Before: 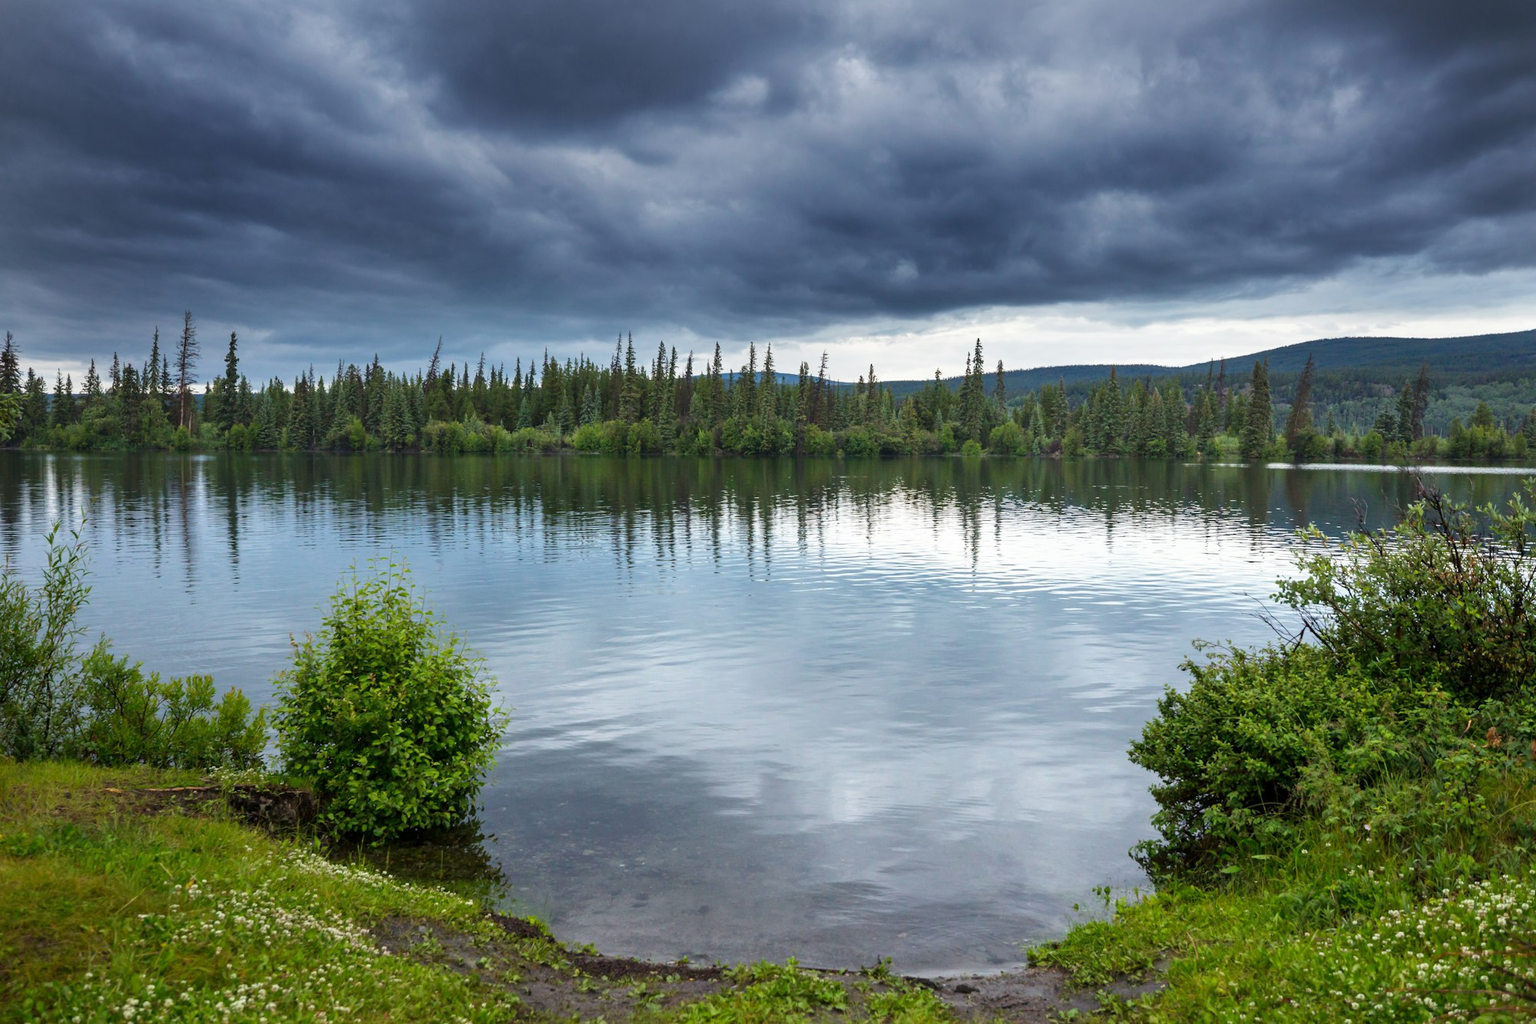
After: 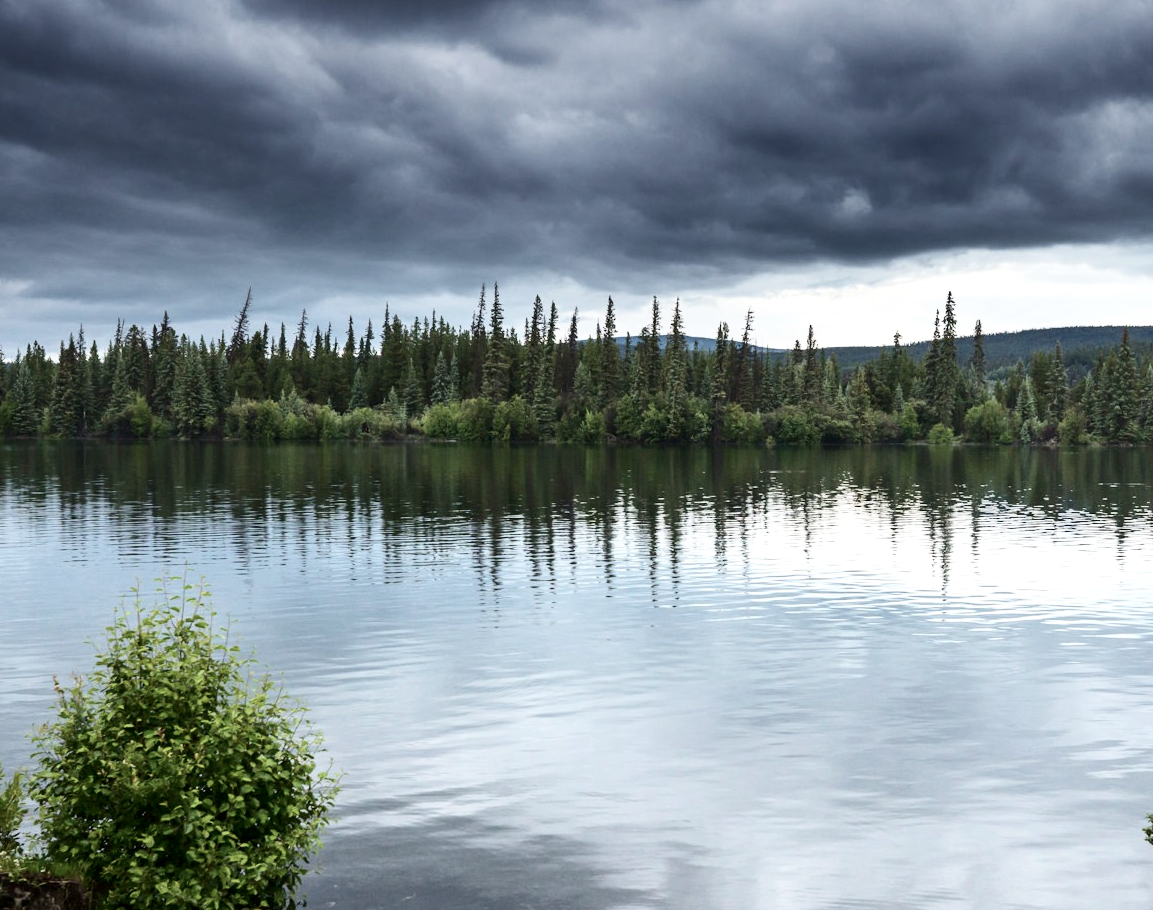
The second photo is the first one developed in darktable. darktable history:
exposure: exposure 0.208 EV, compensate highlight preservation false
contrast brightness saturation: contrast 0.246, saturation -0.314
crop: left 16.237%, top 11.24%, right 26.065%, bottom 20.434%
